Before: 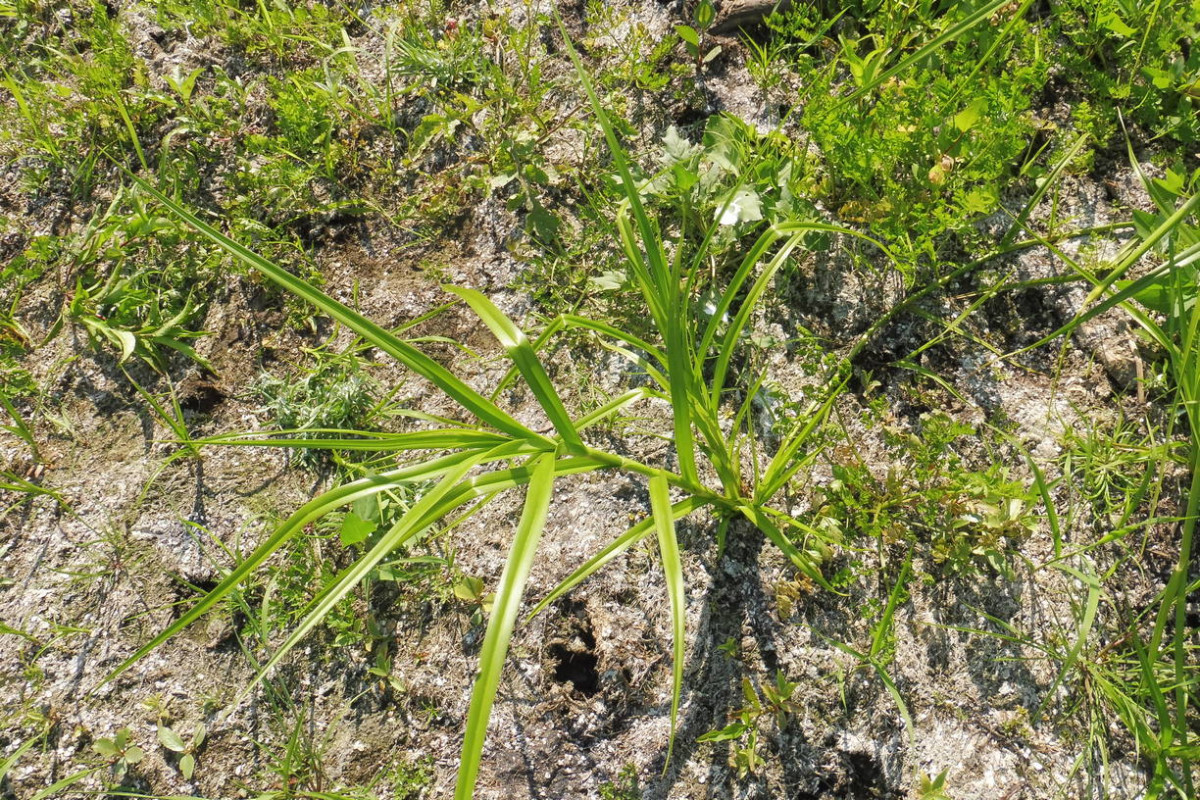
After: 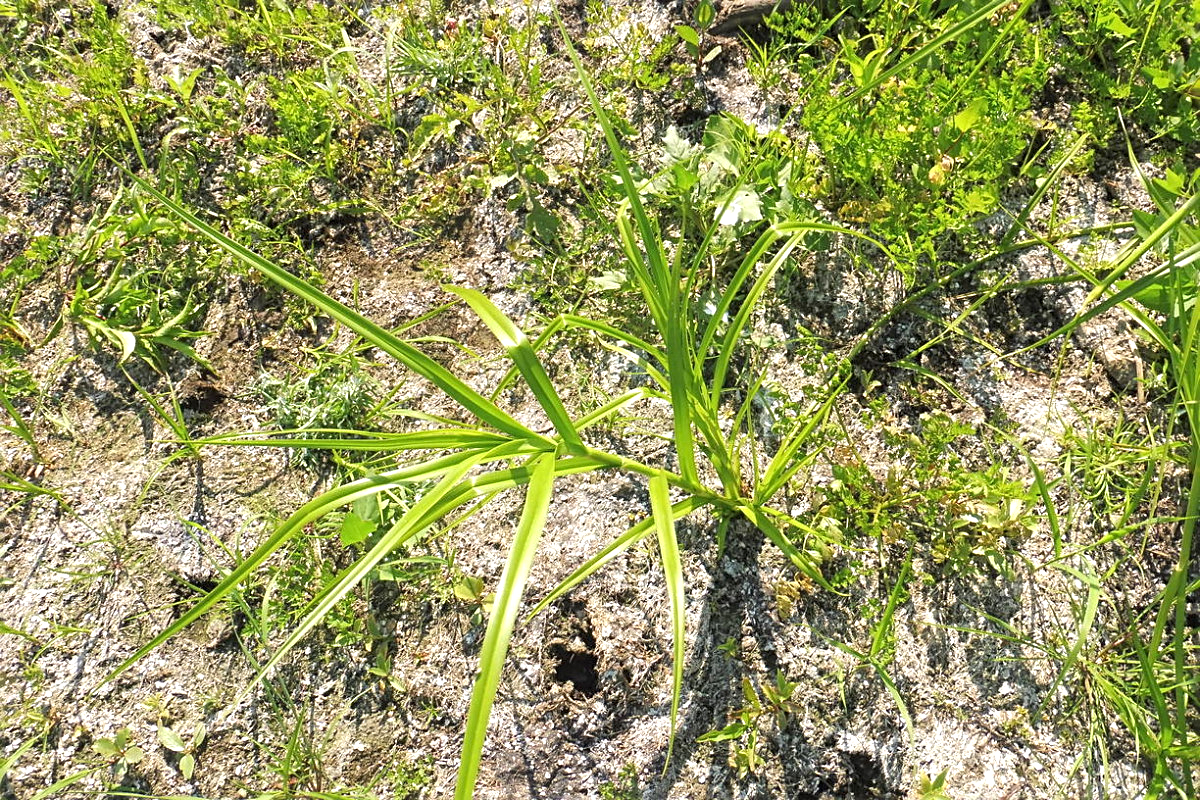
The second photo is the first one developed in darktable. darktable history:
exposure: exposure 0.489 EV, compensate highlight preservation false
sharpen: on, module defaults
